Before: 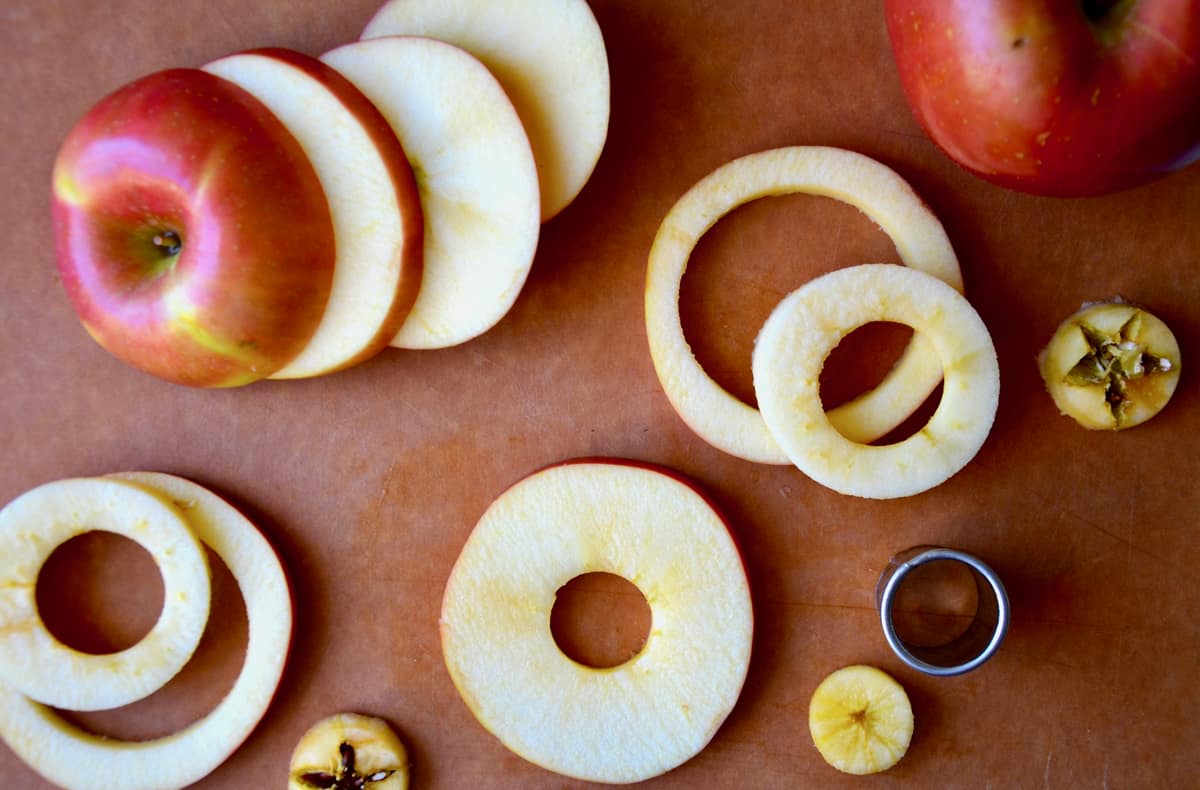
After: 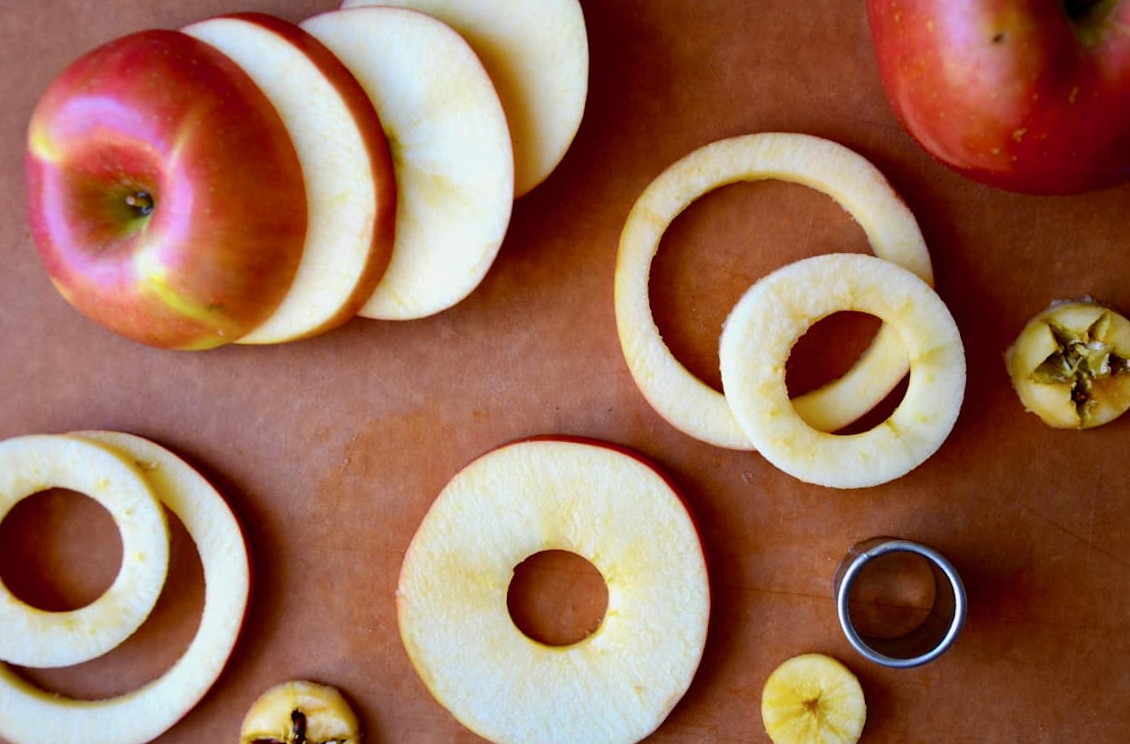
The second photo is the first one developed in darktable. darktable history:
crop and rotate: angle -2.35°
